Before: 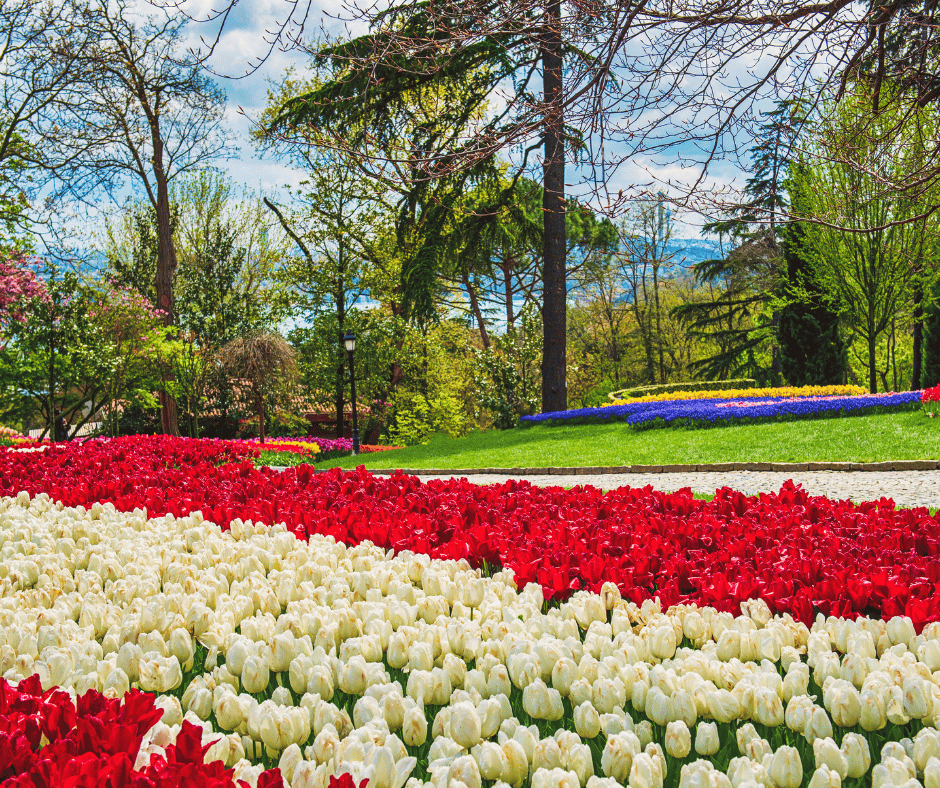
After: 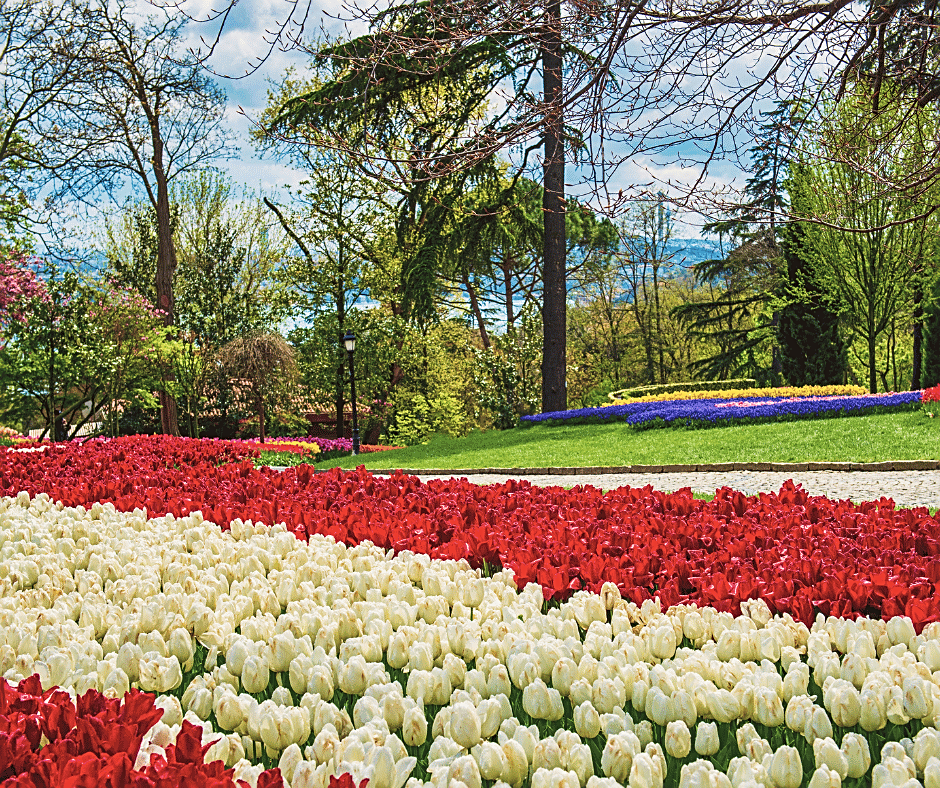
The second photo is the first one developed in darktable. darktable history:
sharpen: on, module defaults
contrast brightness saturation: saturation -0.153
velvia: on, module defaults
